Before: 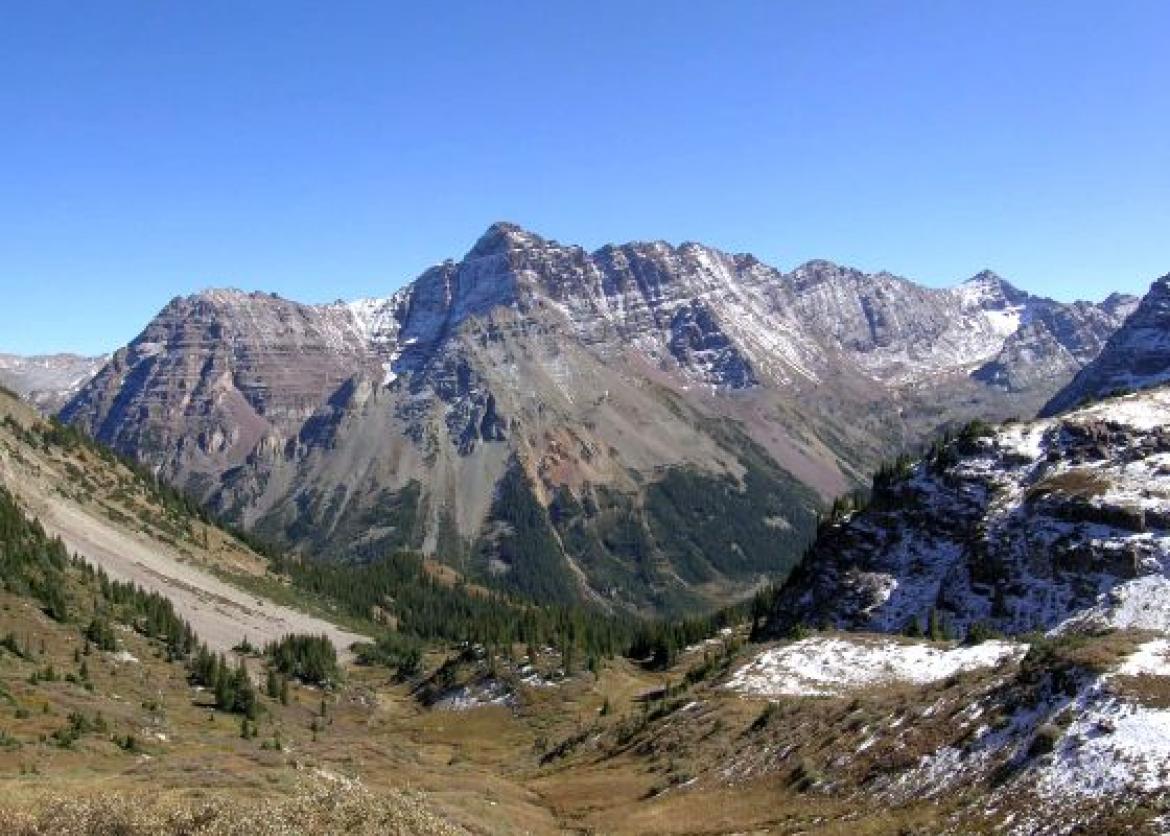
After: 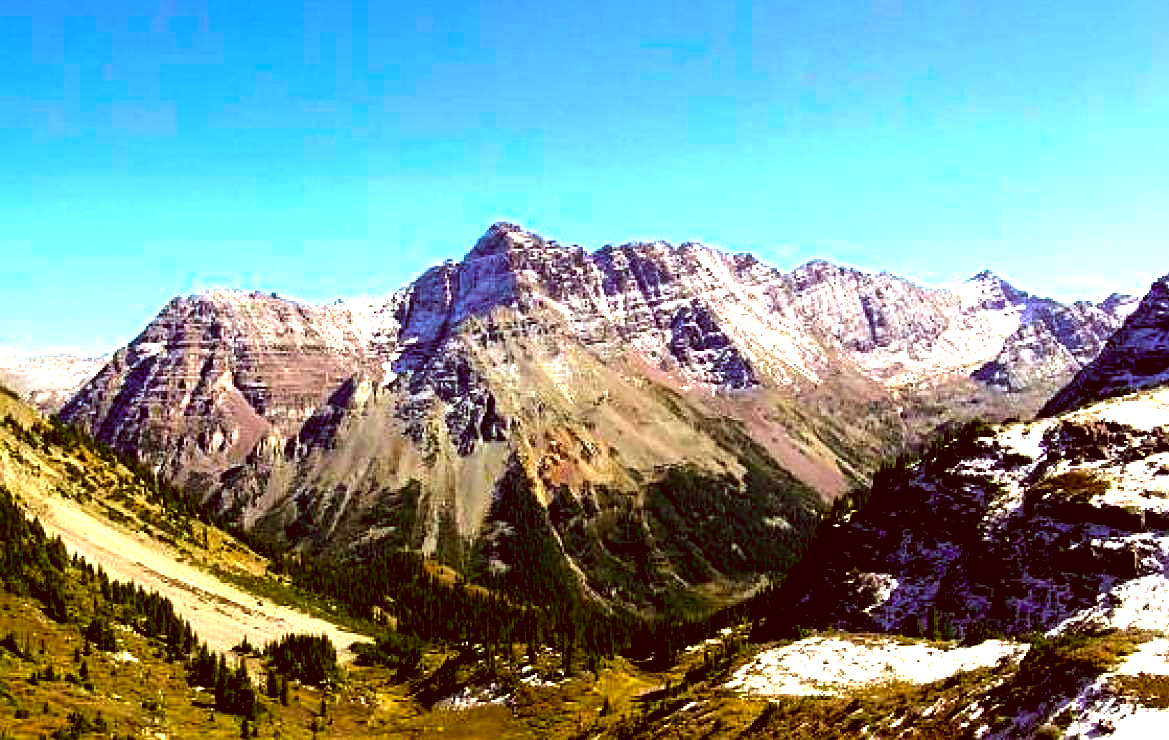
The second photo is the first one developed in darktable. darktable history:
tone equalizer: -8 EV -1.07 EV, -7 EV -1.04 EV, -6 EV -0.887 EV, -5 EV -0.541 EV, -3 EV 0.581 EV, -2 EV 0.871 EV, -1 EV 0.992 EV, +0 EV 1.06 EV, edges refinement/feathering 500, mask exposure compensation -1.57 EV, preserve details no
color balance rgb: shadows lift › chroma 2.475%, shadows lift › hue 188.19°, global offset › luminance -1.424%, linear chroma grading › global chroma 42.432%, perceptual saturation grading › global saturation 25.223%, perceptual brilliance grading › highlights 9.526%, perceptual brilliance grading › shadows -4.655%, global vibrance 14.385%
crop and rotate: top 0%, bottom 11.394%
sharpen: on, module defaults
color correction: highlights a* 1.14, highlights b* 23.73, shadows a* 15.67, shadows b* 24.83
